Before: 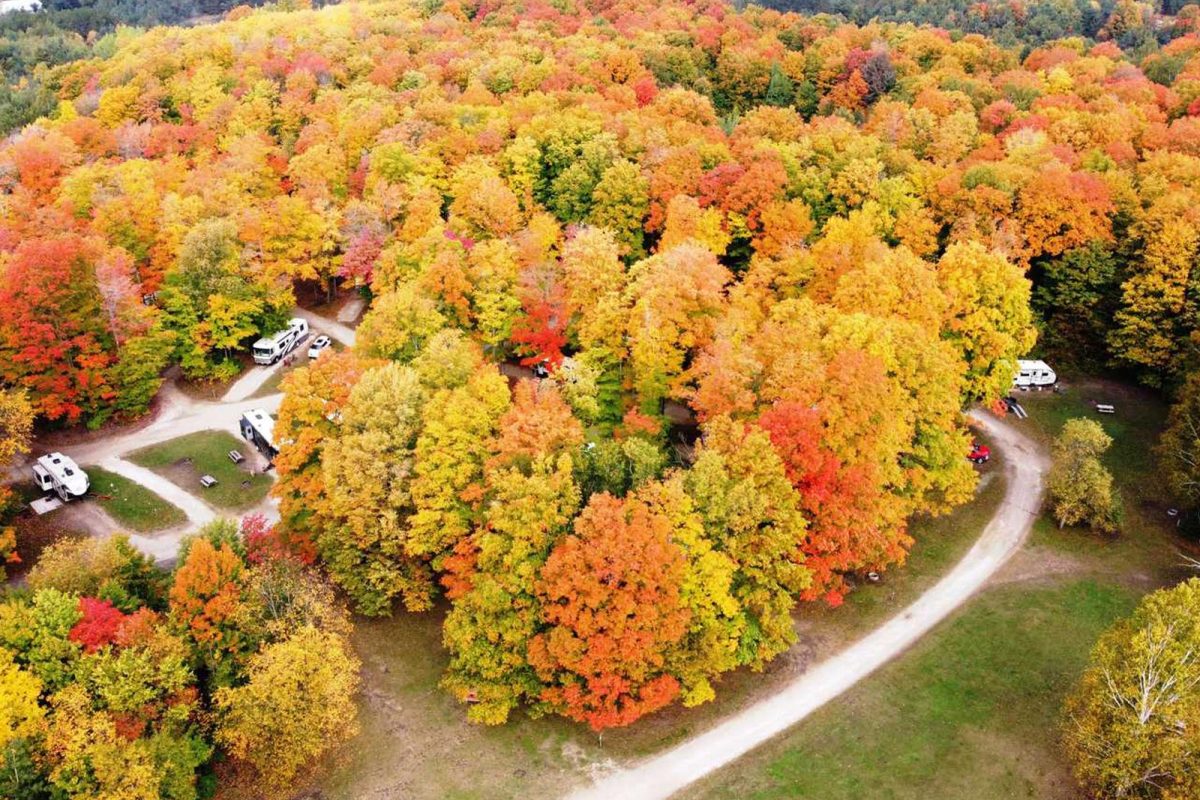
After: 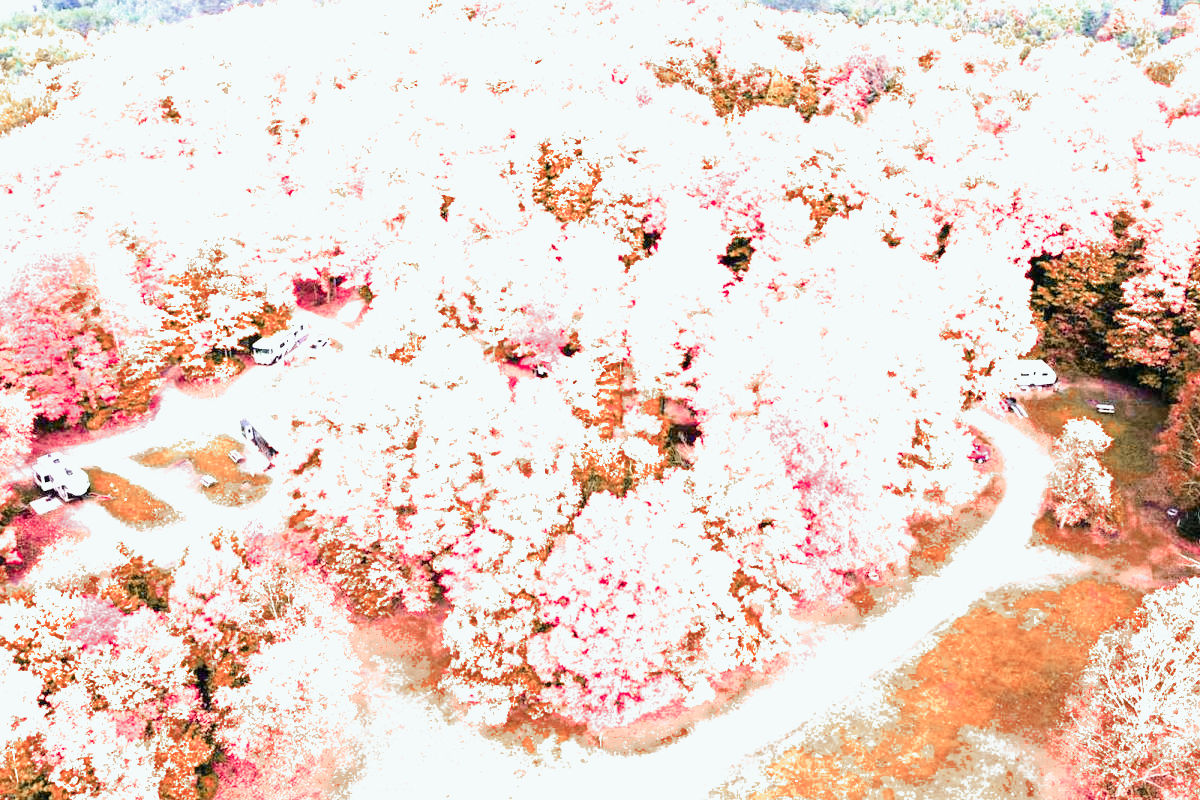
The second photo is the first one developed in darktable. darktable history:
exposure: exposure 2.93 EV, compensate highlight preservation false
color zones: curves: ch0 [(0.006, 0.385) (0.143, 0.563) (0.243, 0.321) (0.352, 0.464) (0.516, 0.456) (0.625, 0.5) (0.75, 0.5) (0.875, 0.5)]; ch1 [(0, 0.5) (0.134, 0.504) (0.246, 0.463) (0.421, 0.515) (0.5, 0.56) (0.625, 0.5) (0.75, 0.5) (0.875, 0.5)]; ch2 [(0, 0.5) (0.131, 0.426) (0.307, 0.289) (0.38, 0.188) (0.513, 0.216) (0.625, 0.548) (0.75, 0.468) (0.838, 0.396) (0.971, 0.311)]
filmic rgb: black relative exposure -5.78 EV, white relative exposure 3.39 EV, hardness 3.68
tone curve: curves: ch0 [(0, 0.003) (0.211, 0.174) (0.482, 0.519) (0.843, 0.821) (0.992, 0.971)]; ch1 [(0, 0) (0.276, 0.206) (0.393, 0.364) (0.482, 0.477) (0.506, 0.5) (0.523, 0.523) (0.572, 0.592) (0.695, 0.767) (1, 1)]; ch2 [(0, 0) (0.438, 0.456) (0.498, 0.497) (0.536, 0.527) (0.562, 0.584) (0.619, 0.602) (0.698, 0.698) (1, 1)], color space Lab, independent channels, preserve colors none
